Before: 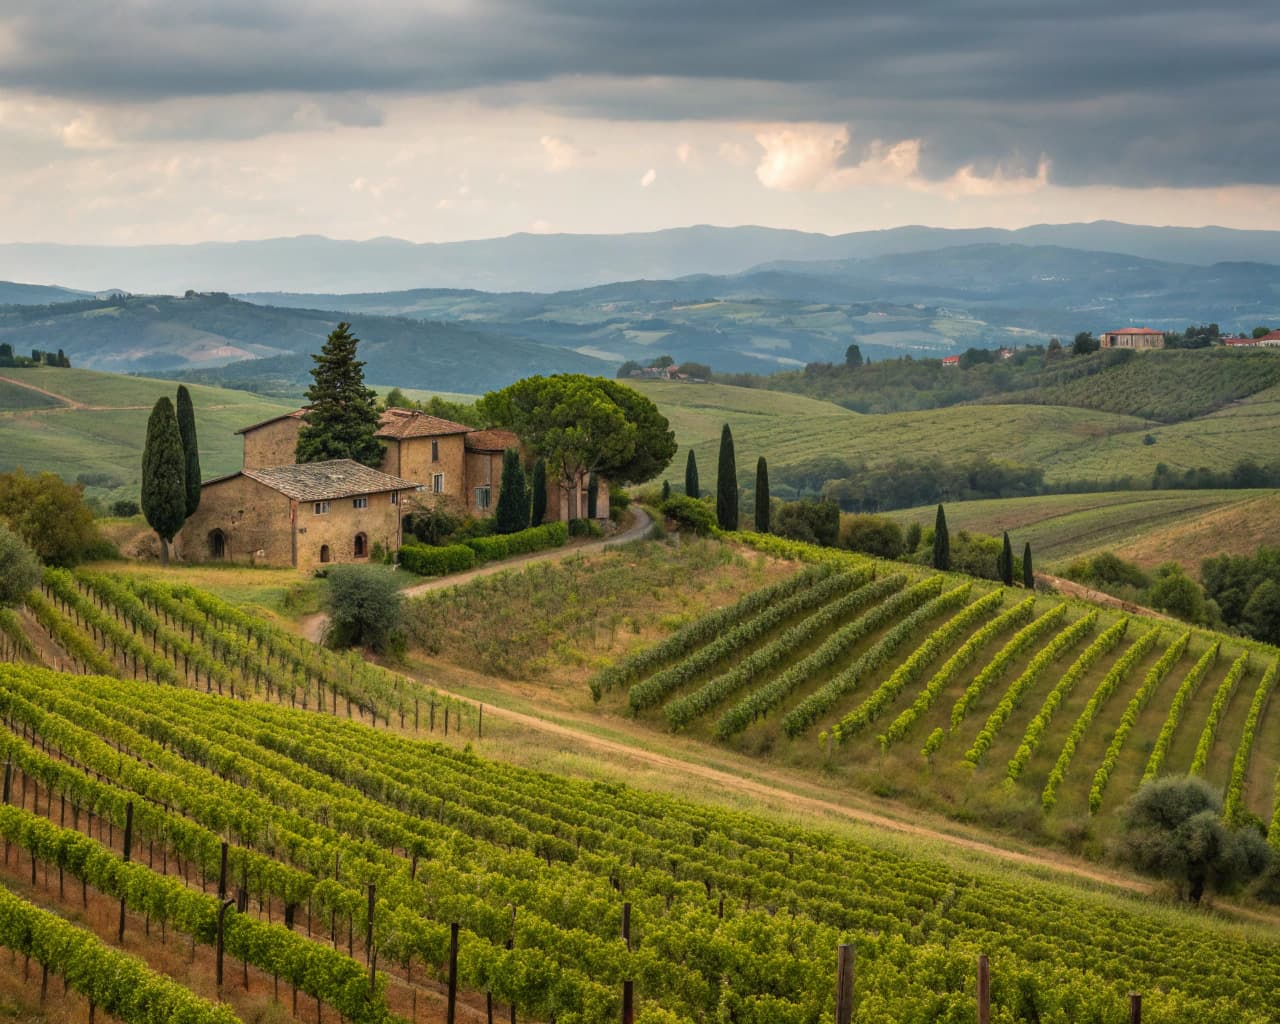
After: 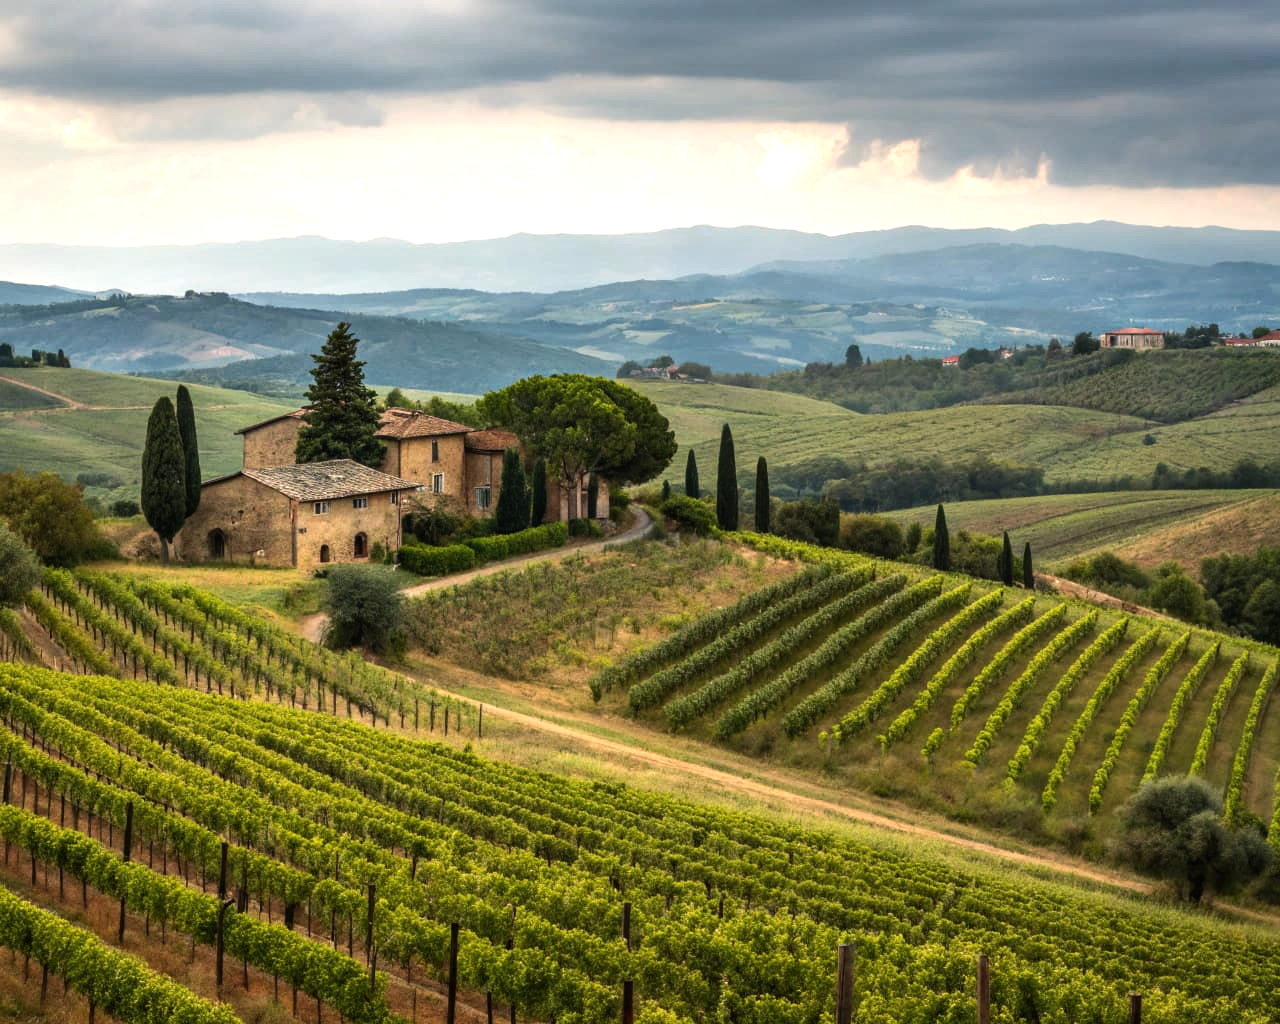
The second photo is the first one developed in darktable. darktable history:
tone equalizer: -8 EV -0.733 EV, -7 EV -0.676 EV, -6 EV -0.561 EV, -5 EV -0.391 EV, -3 EV 0.368 EV, -2 EV 0.6 EV, -1 EV 0.689 EV, +0 EV 0.758 EV, edges refinement/feathering 500, mask exposure compensation -1.57 EV, preserve details no
